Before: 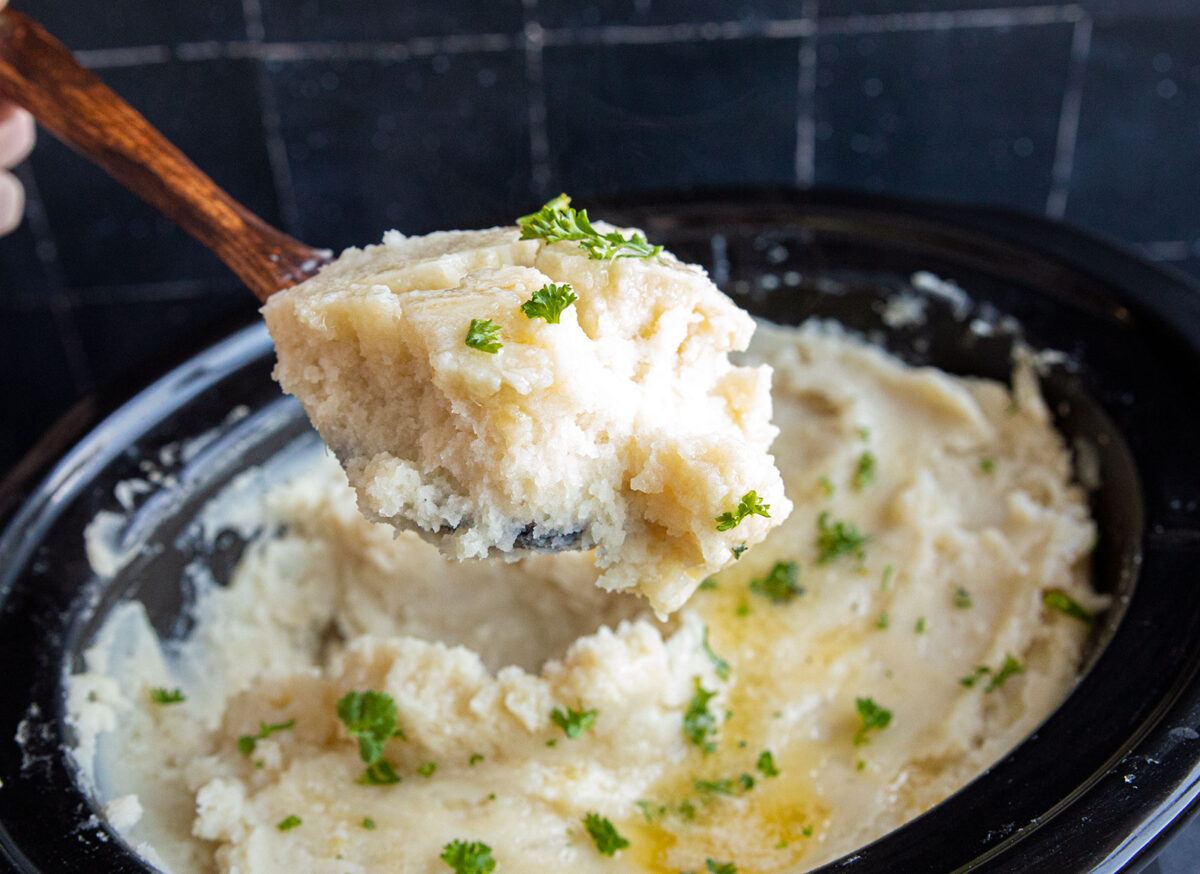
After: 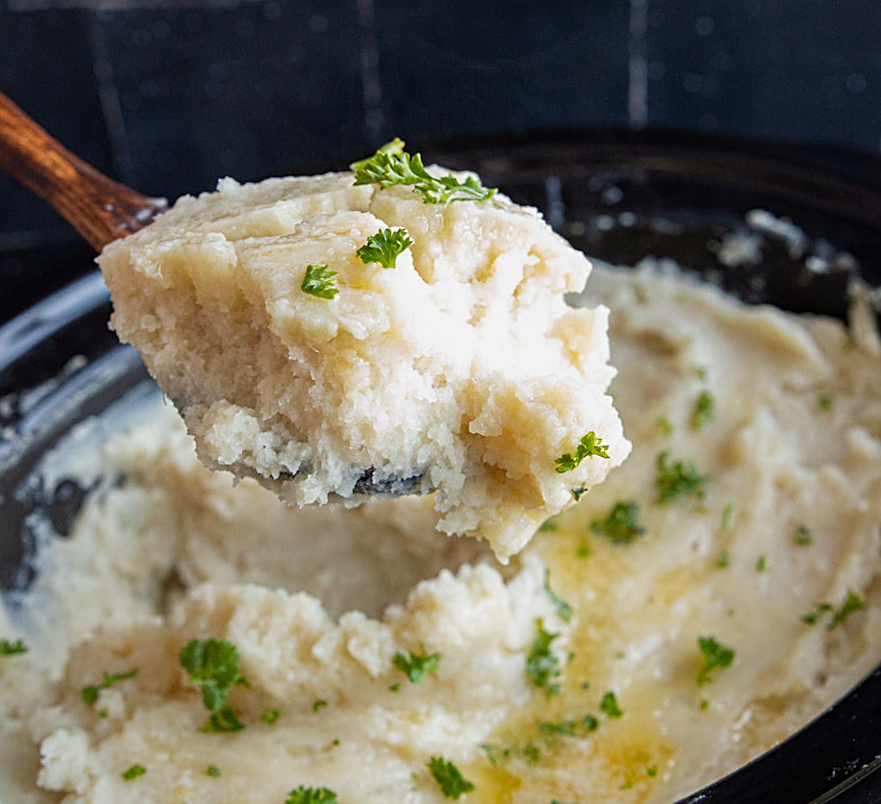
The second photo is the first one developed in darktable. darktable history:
sharpen: on, module defaults
rotate and perspective: rotation -1°, crop left 0.011, crop right 0.989, crop top 0.025, crop bottom 0.975
exposure: exposure -0.157 EV, compensate highlight preservation false
crop and rotate: left 13.15%, top 5.251%, right 12.609%
base curve: curves: ch0 [(0, 0) (0.303, 0.277) (1, 1)]
